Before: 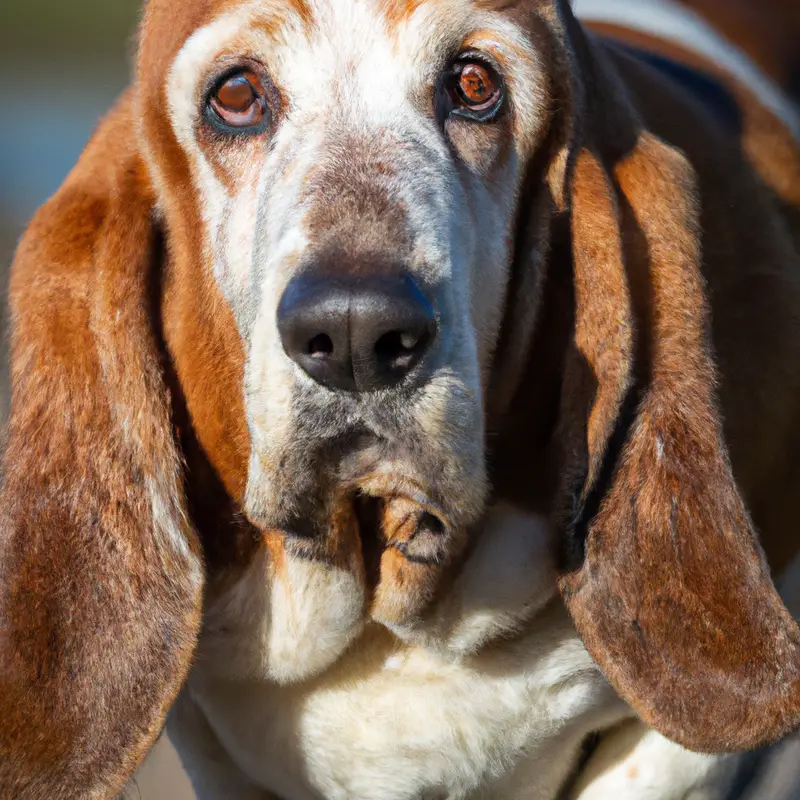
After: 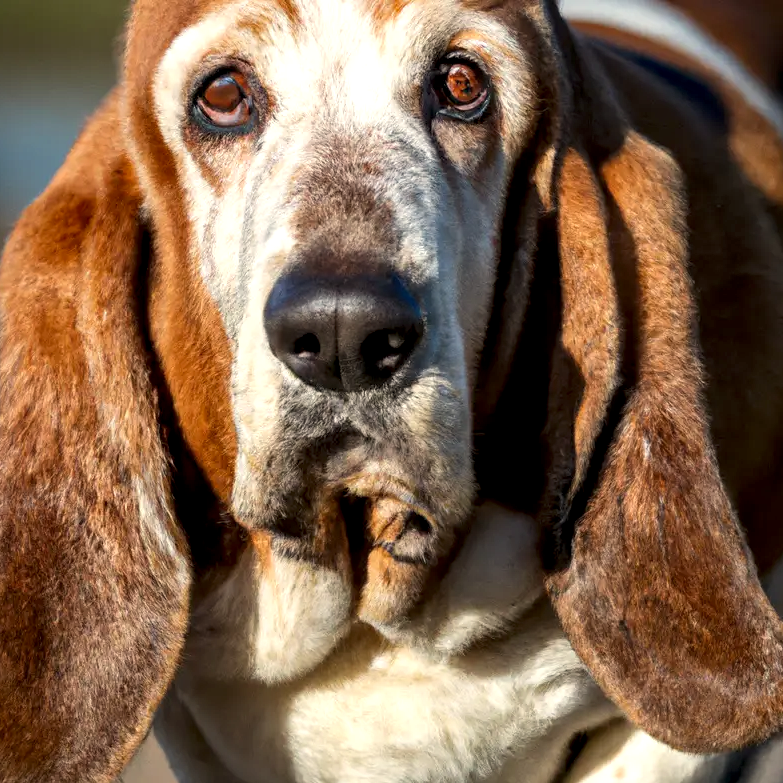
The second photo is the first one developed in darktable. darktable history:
local contrast: detail 135%, midtone range 0.75
color calibration: x 0.329, y 0.345, temperature 5633 K
crop: left 1.743%, right 0.268%, bottom 2.011%
